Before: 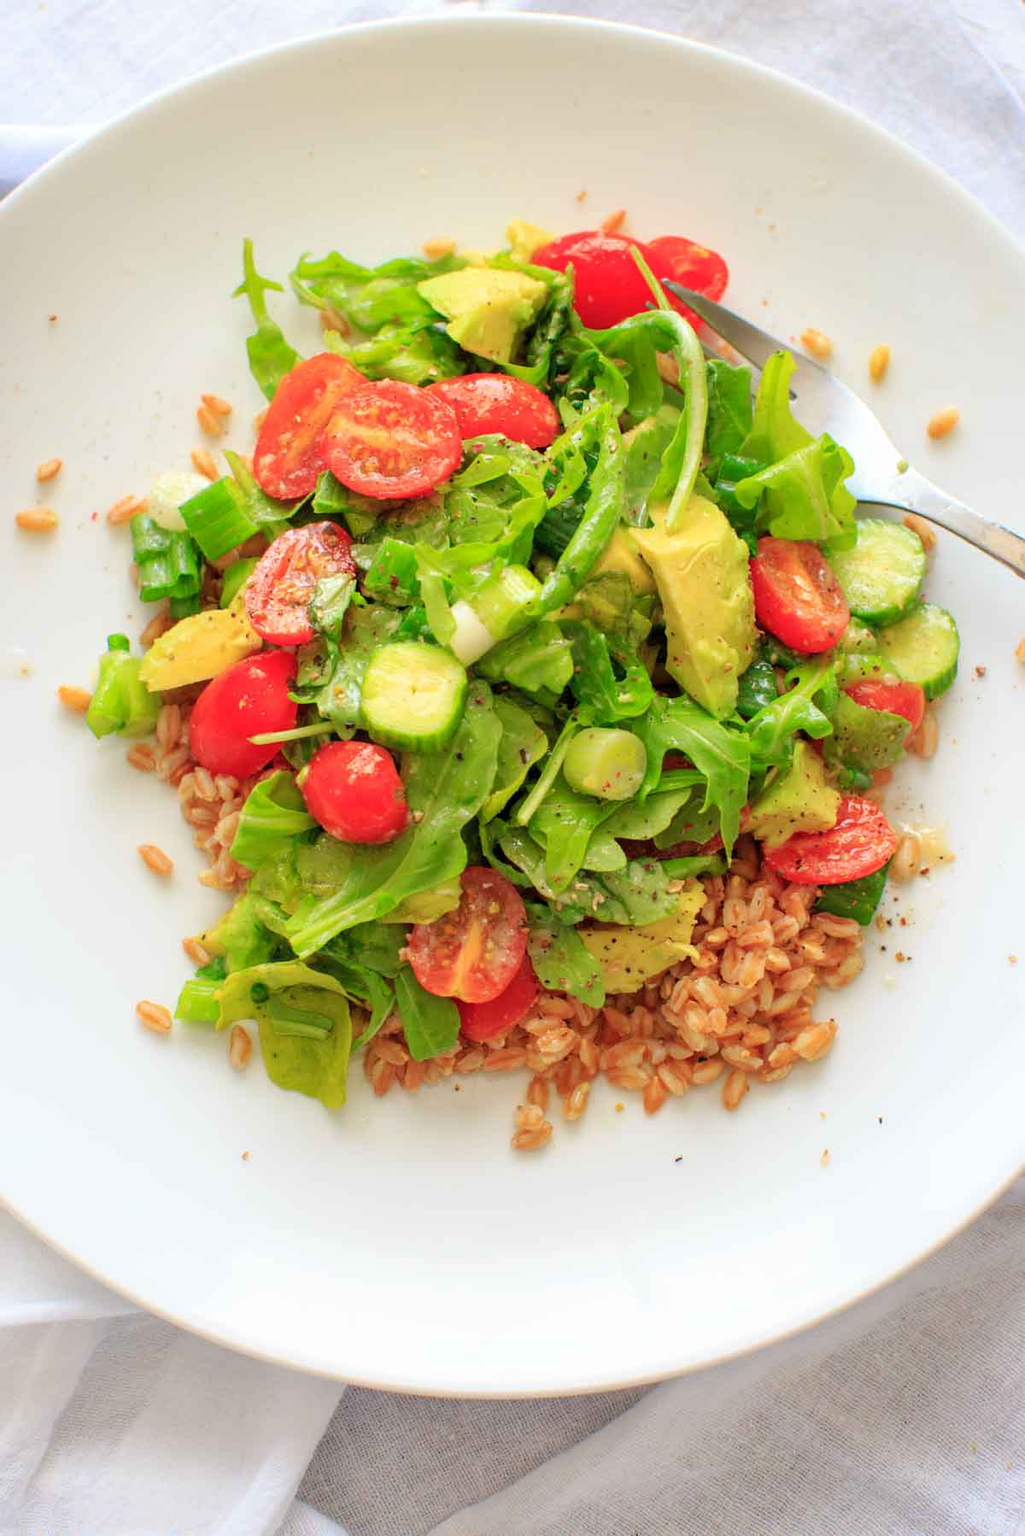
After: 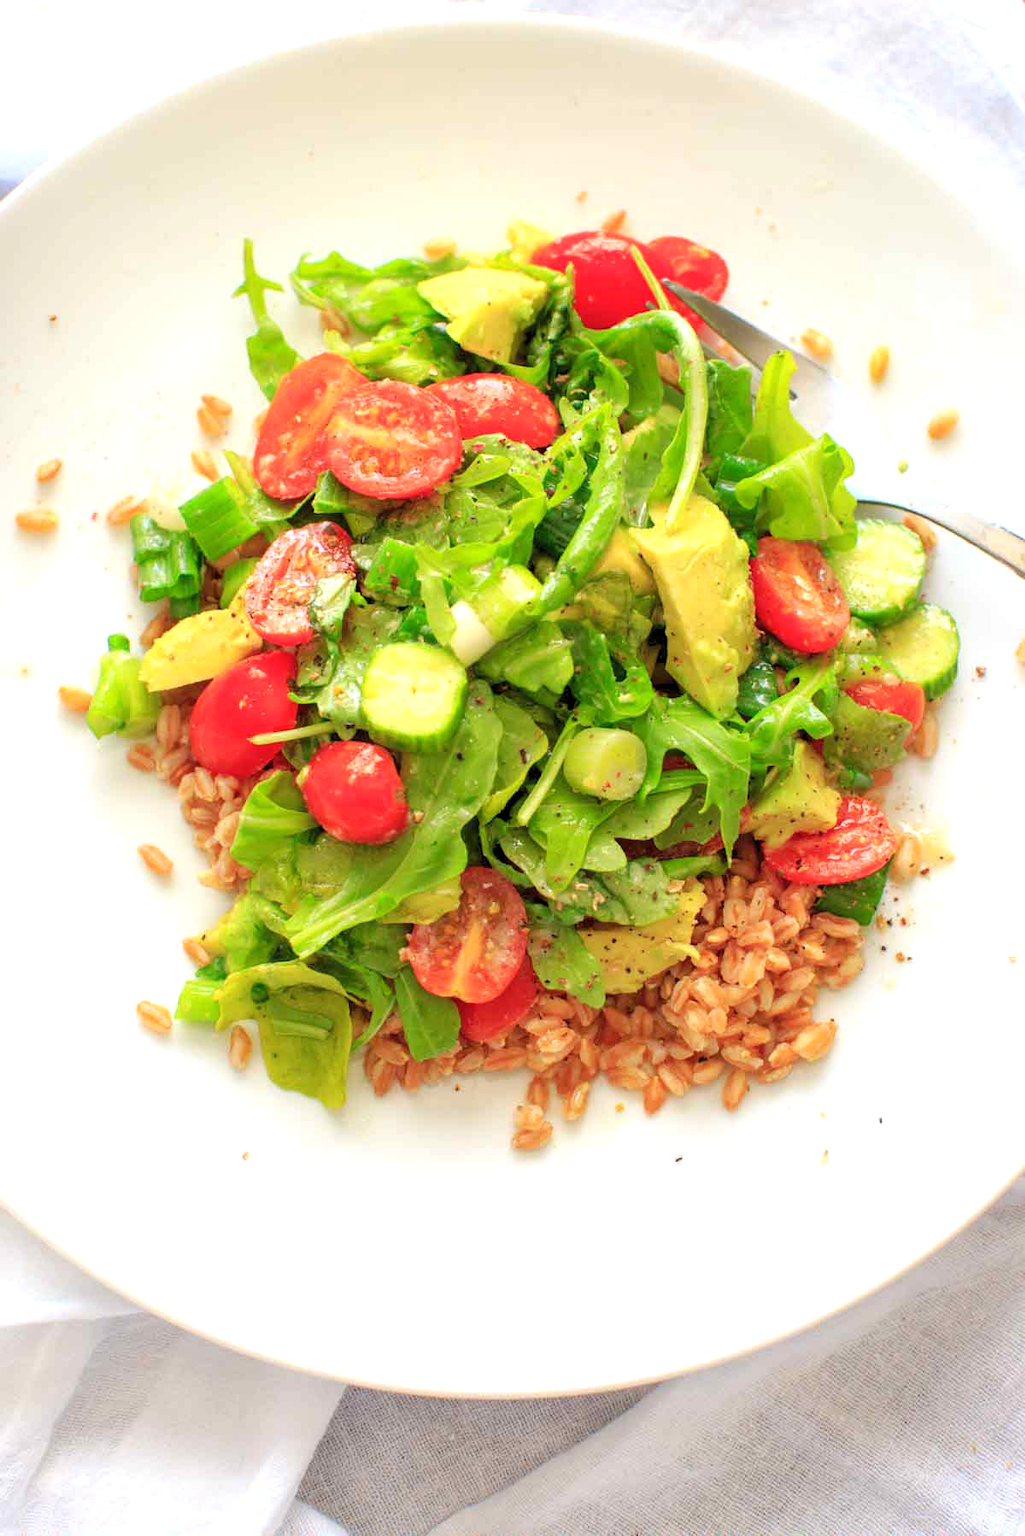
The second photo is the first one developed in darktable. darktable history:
exposure: black level correction 0, exposure 0.394 EV, compensate exposure bias true, compensate highlight preservation false
tone equalizer: -8 EV -1.82 EV, -7 EV -1.13 EV, -6 EV -1.65 EV
